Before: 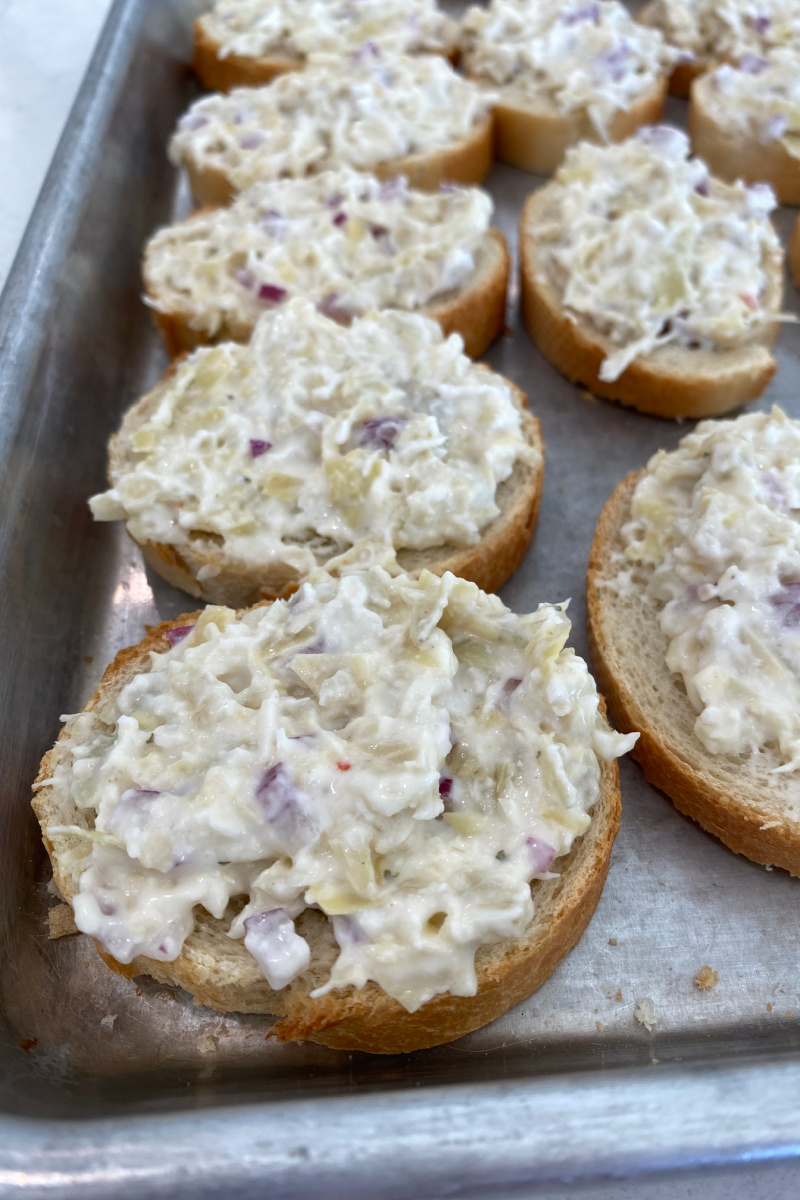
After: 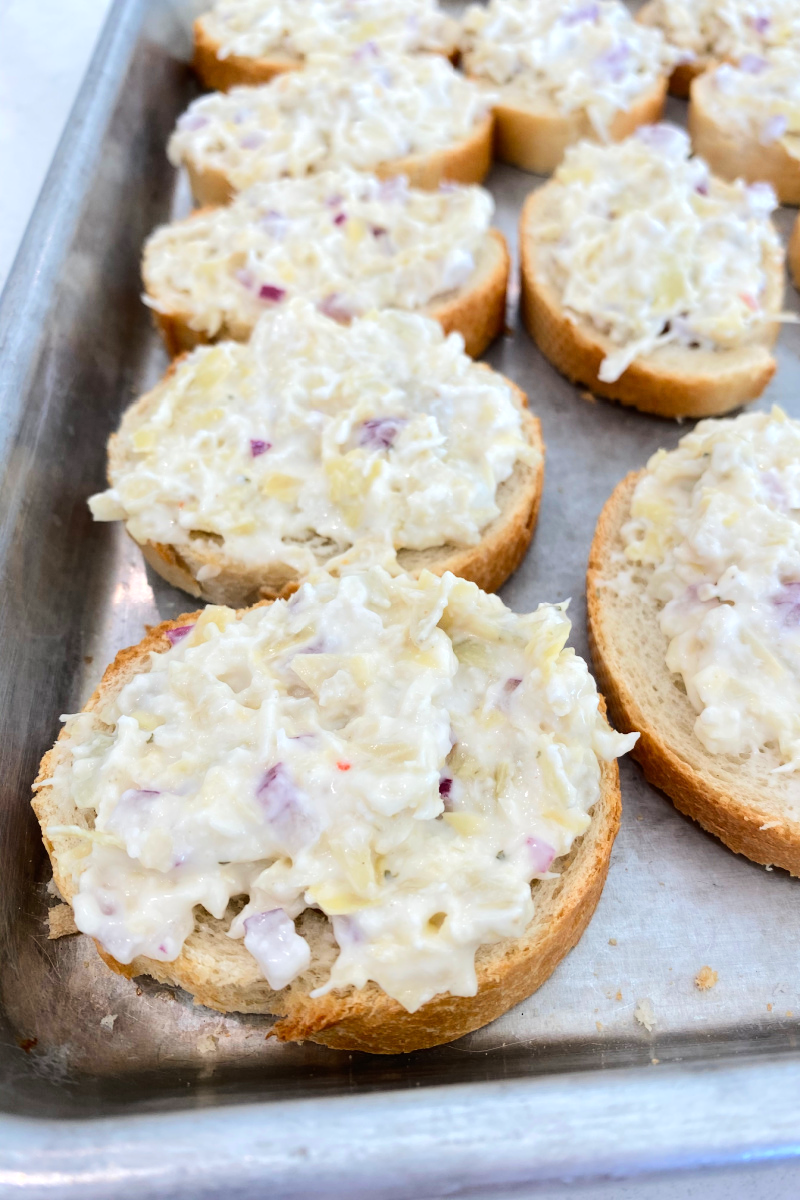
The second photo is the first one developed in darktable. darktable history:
tone equalizer: -7 EV 0.144 EV, -6 EV 0.561 EV, -5 EV 1.13 EV, -4 EV 1.29 EV, -3 EV 1.13 EV, -2 EV 0.6 EV, -1 EV 0.159 EV, edges refinement/feathering 500, mask exposure compensation -1.57 EV, preserve details no
